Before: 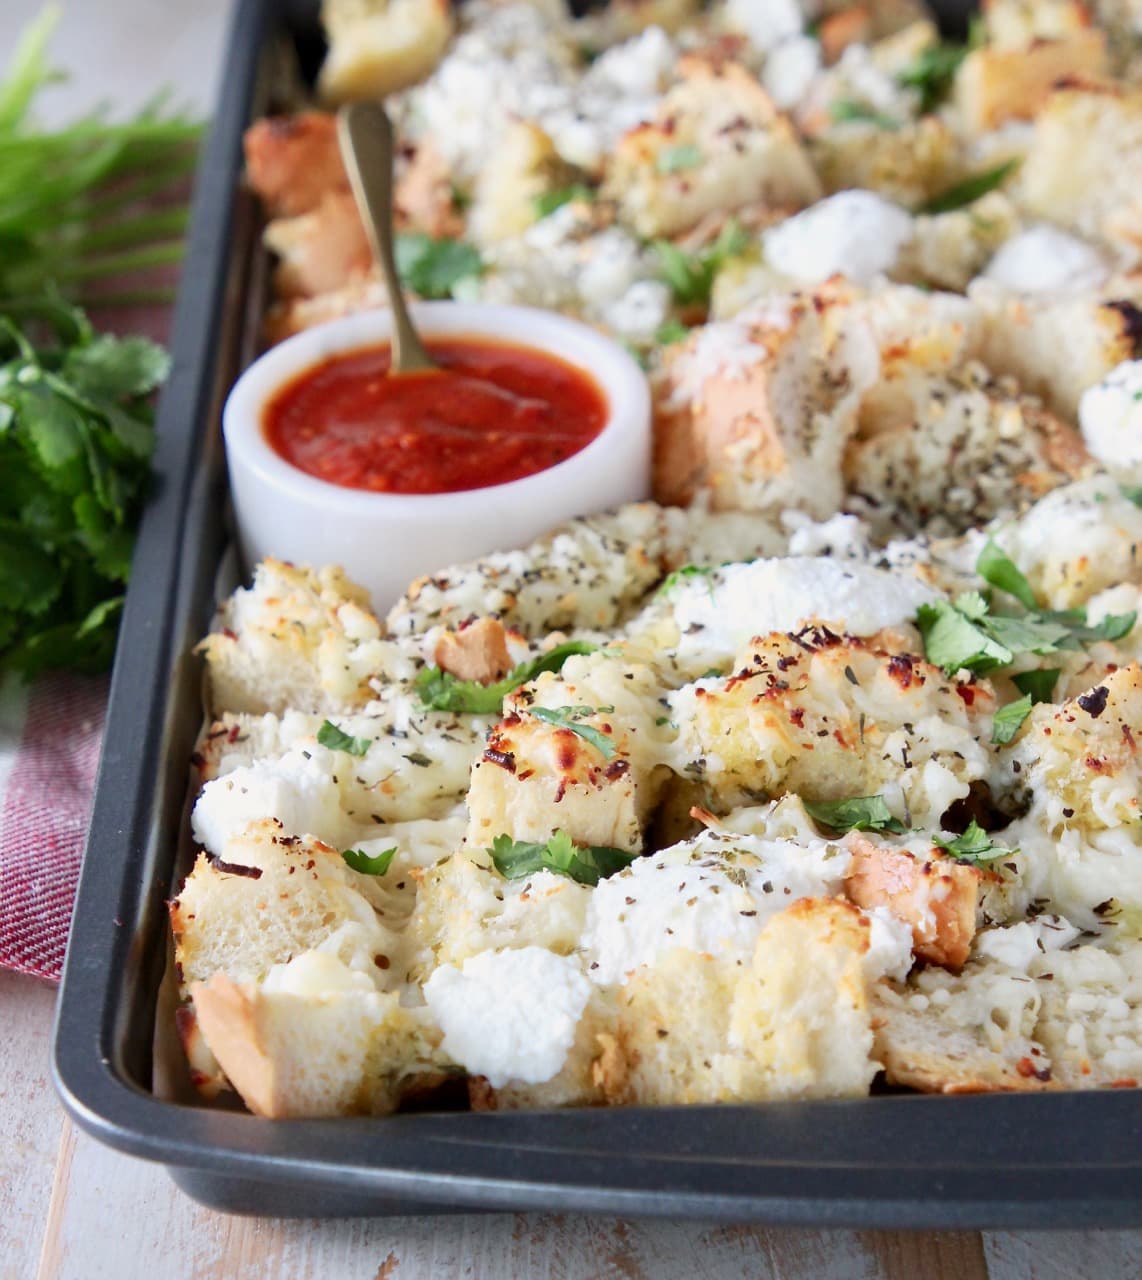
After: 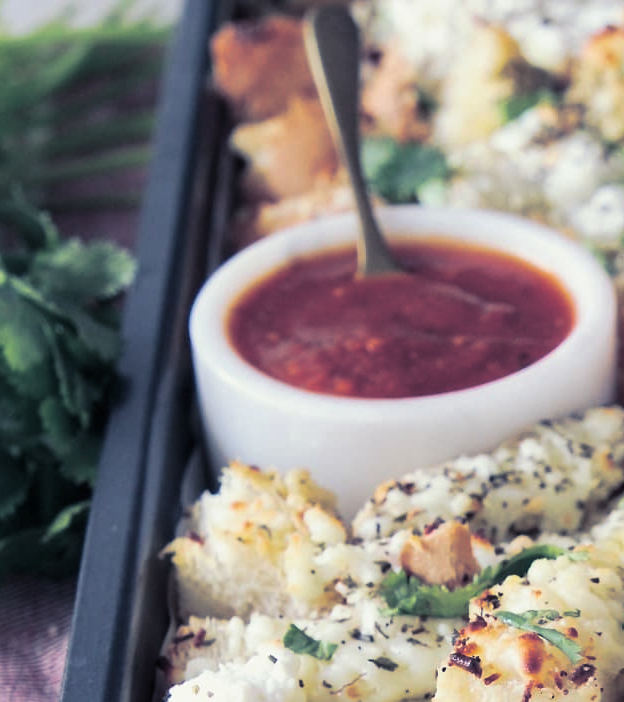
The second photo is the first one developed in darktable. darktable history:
crop and rotate: left 3.047%, top 7.509%, right 42.236%, bottom 37.598%
split-toning: shadows › hue 230.4°
white balance: emerald 1
